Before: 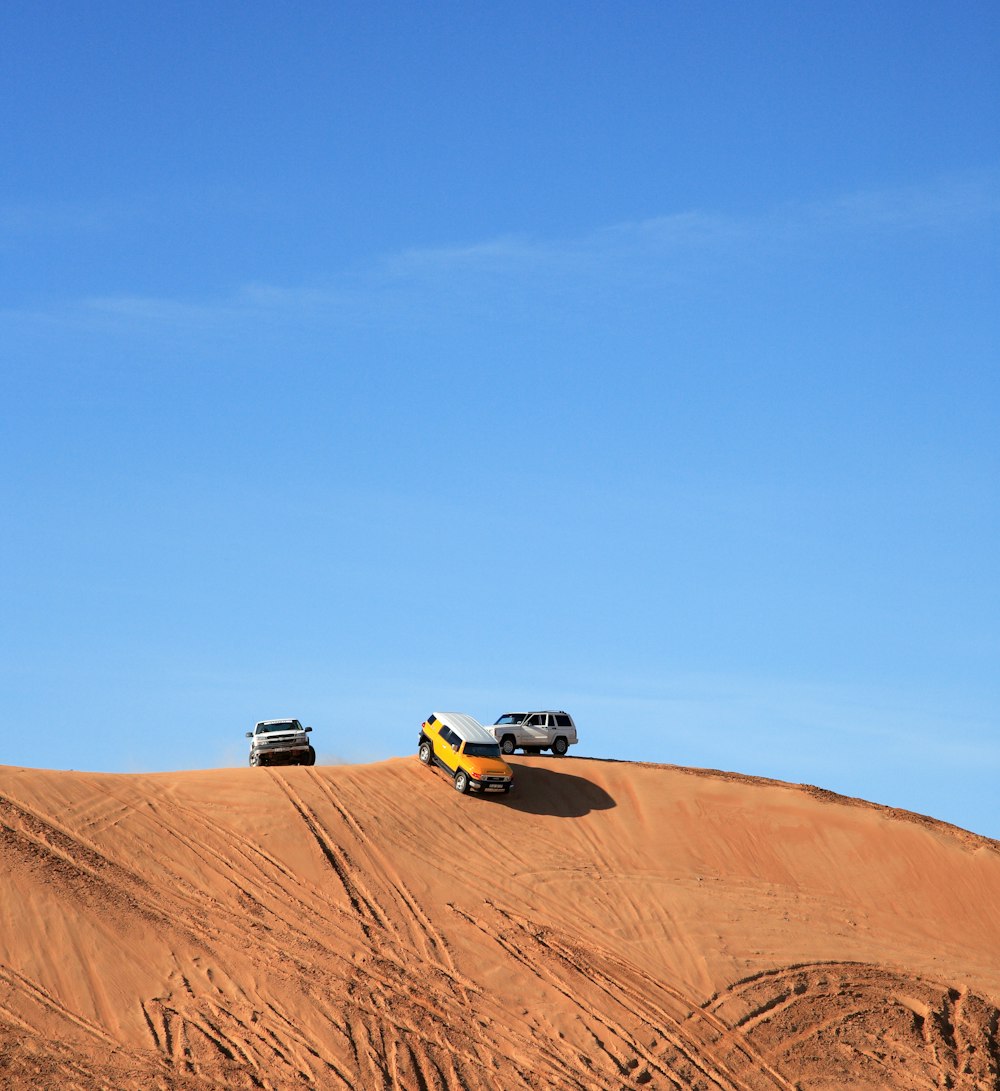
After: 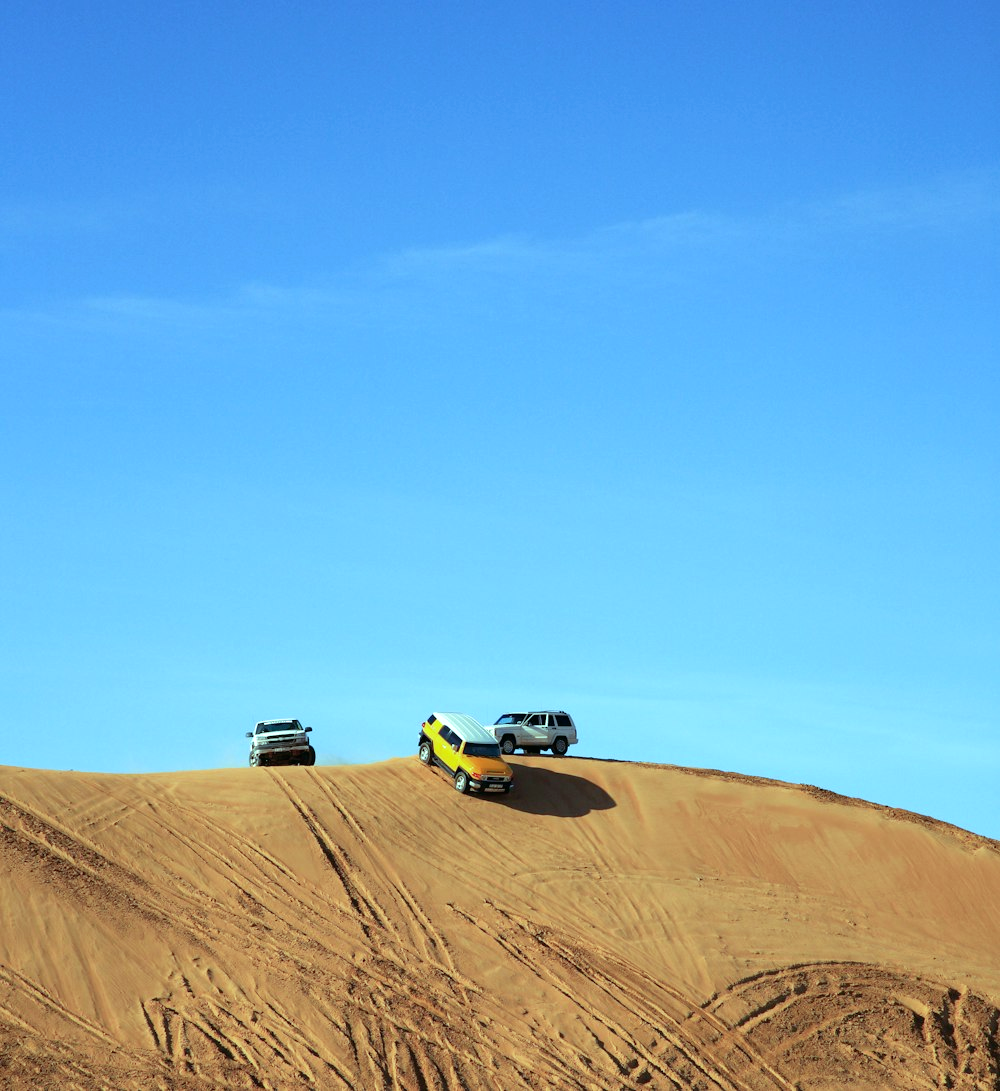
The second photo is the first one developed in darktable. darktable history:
velvia: on, module defaults
color balance: mode lift, gamma, gain (sRGB), lift [0.997, 0.979, 1.021, 1.011], gamma [1, 1.084, 0.916, 0.998], gain [1, 0.87, 1.13, 1.101], contrast 4.55%, contrast fulcrum 38.24%, output saturation 104.09%
